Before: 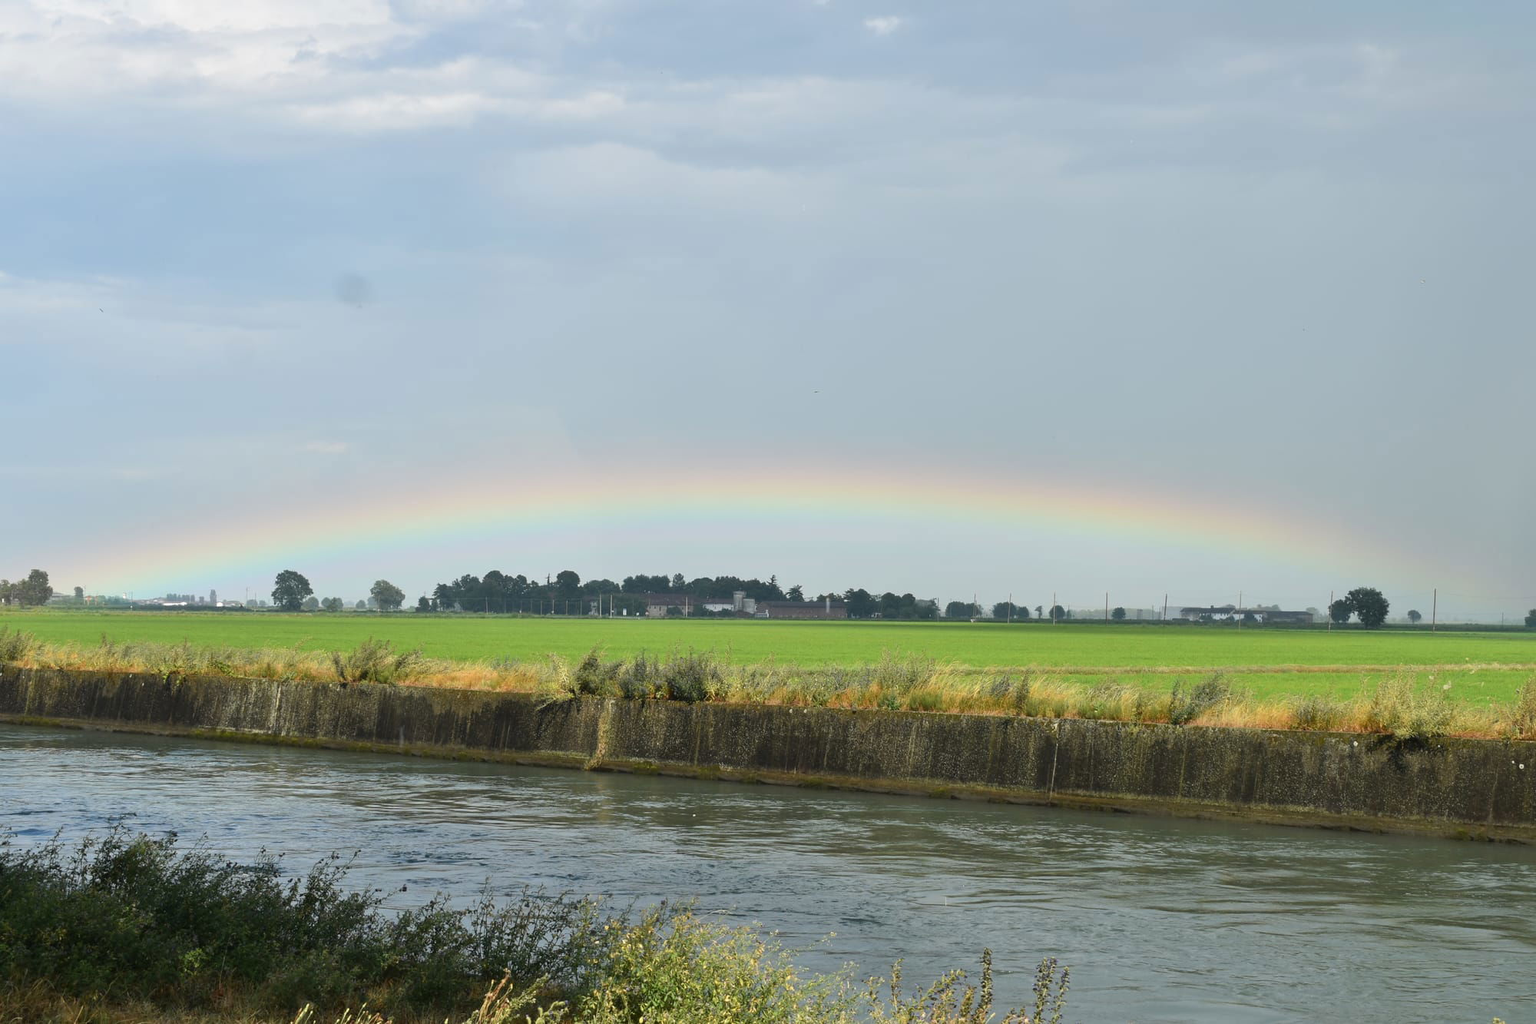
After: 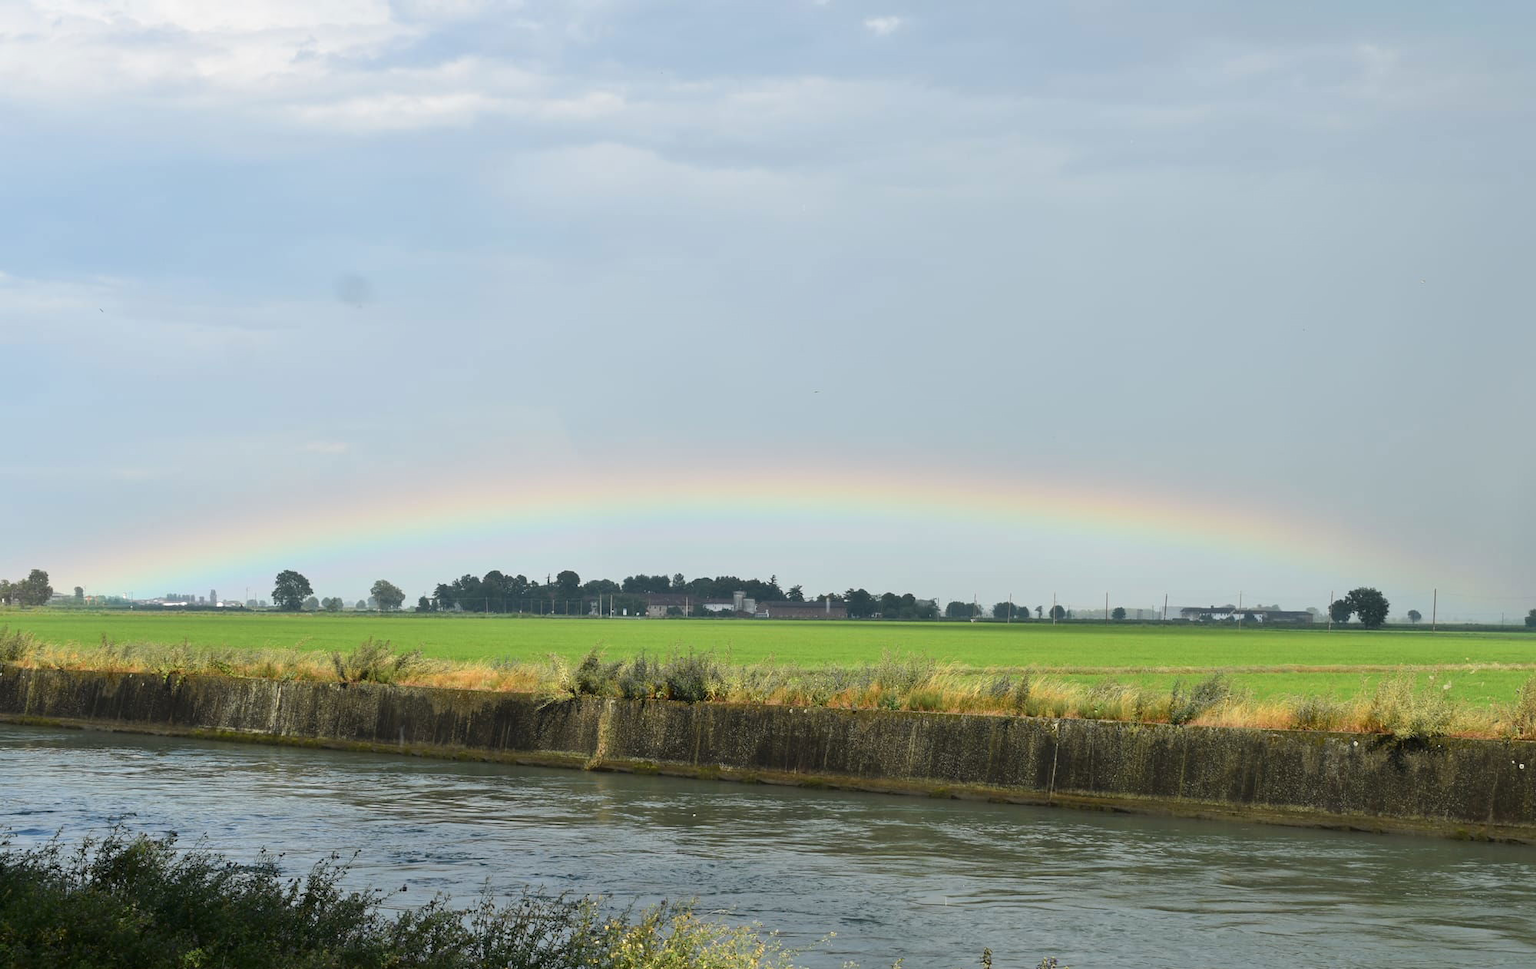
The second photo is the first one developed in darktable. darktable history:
crop and rotate: top 0.008%, bottom 5.245%
shadows and highlights: shadows -30.39, highlights 29.36
